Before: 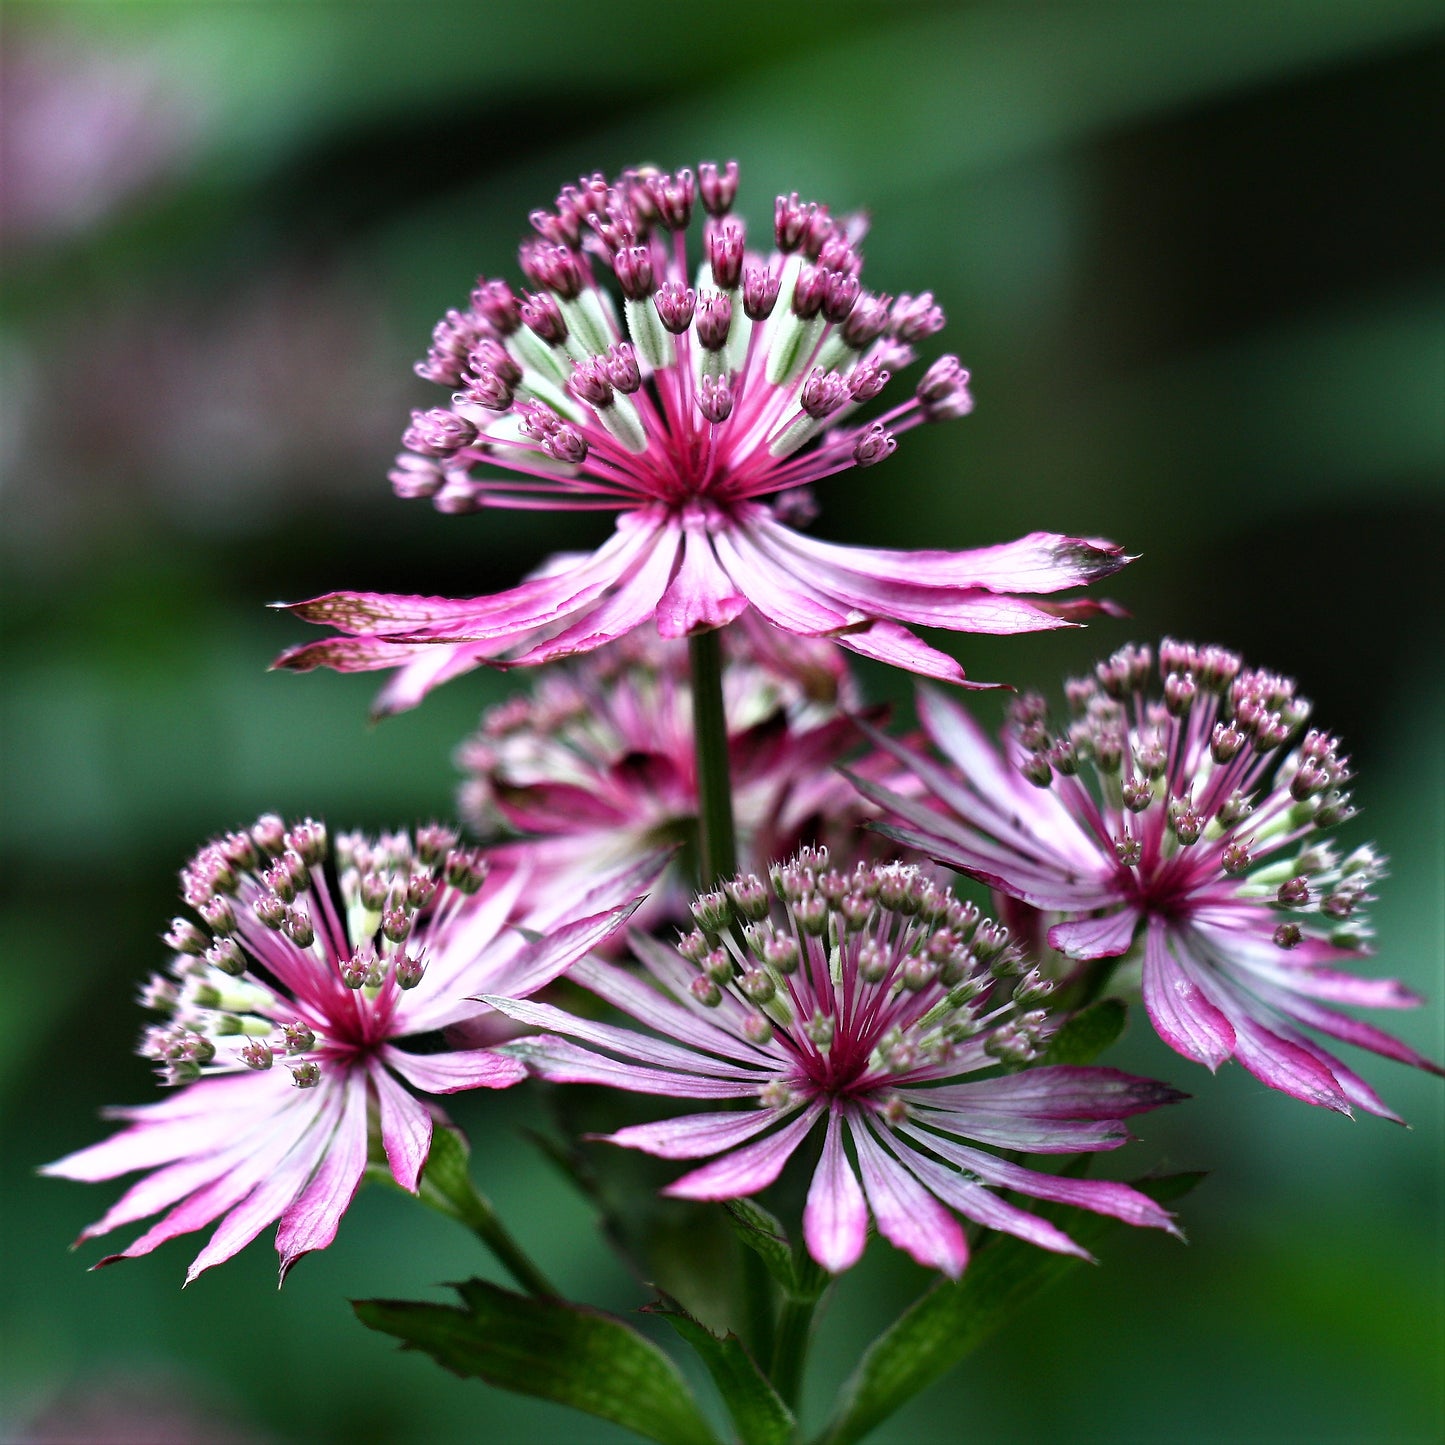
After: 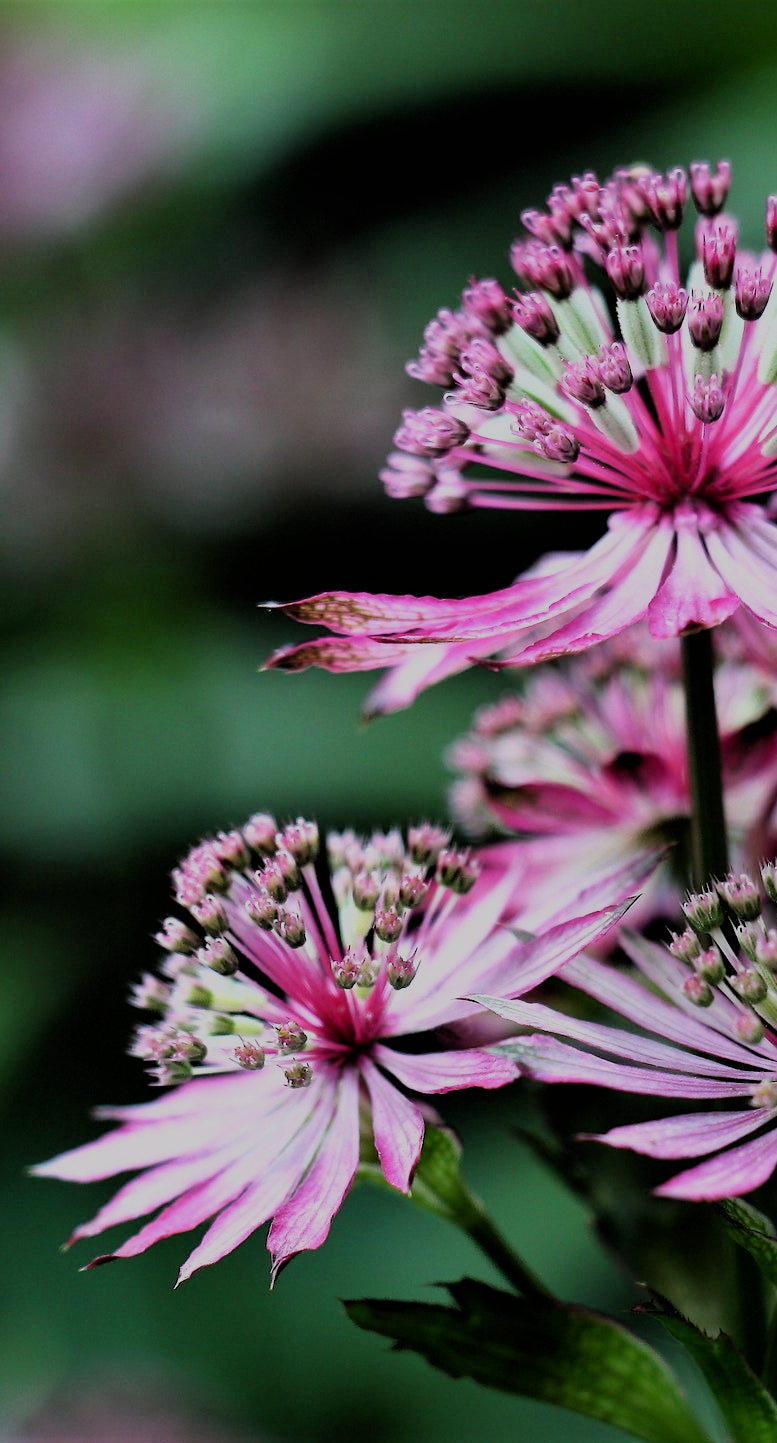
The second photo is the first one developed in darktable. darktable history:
filmic rgb: black relative exposure -6.15 EV, white relative exposure 6.96 EV, hardness 2.23, color science v6 (2022)
crop: left 0.587%, right 45.588%, bottom 0.086%
